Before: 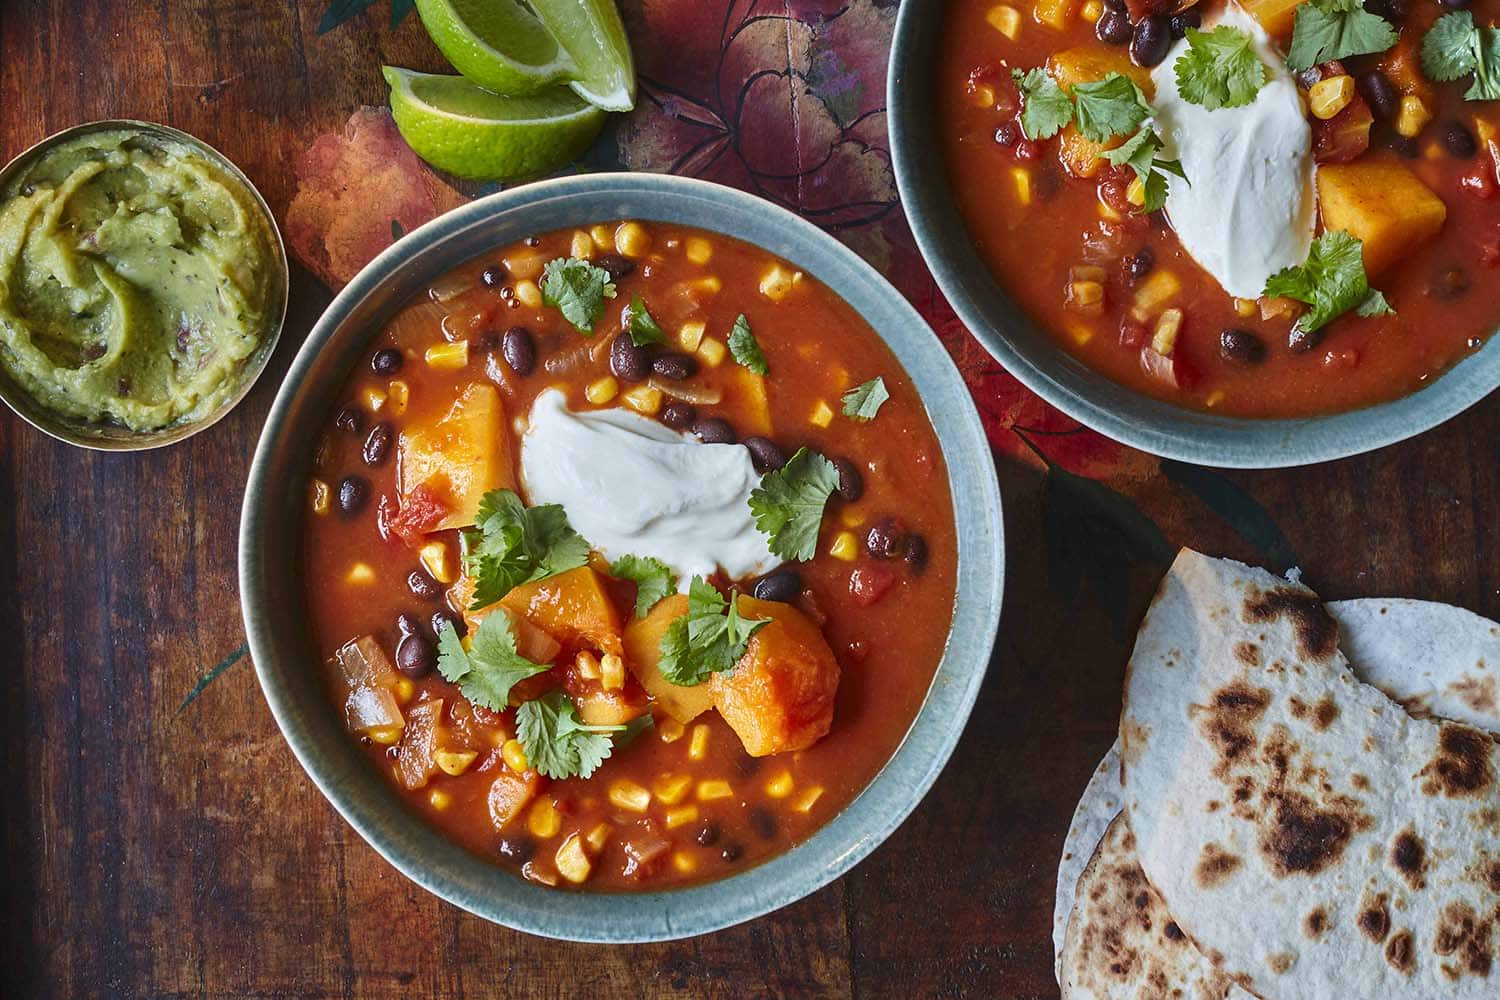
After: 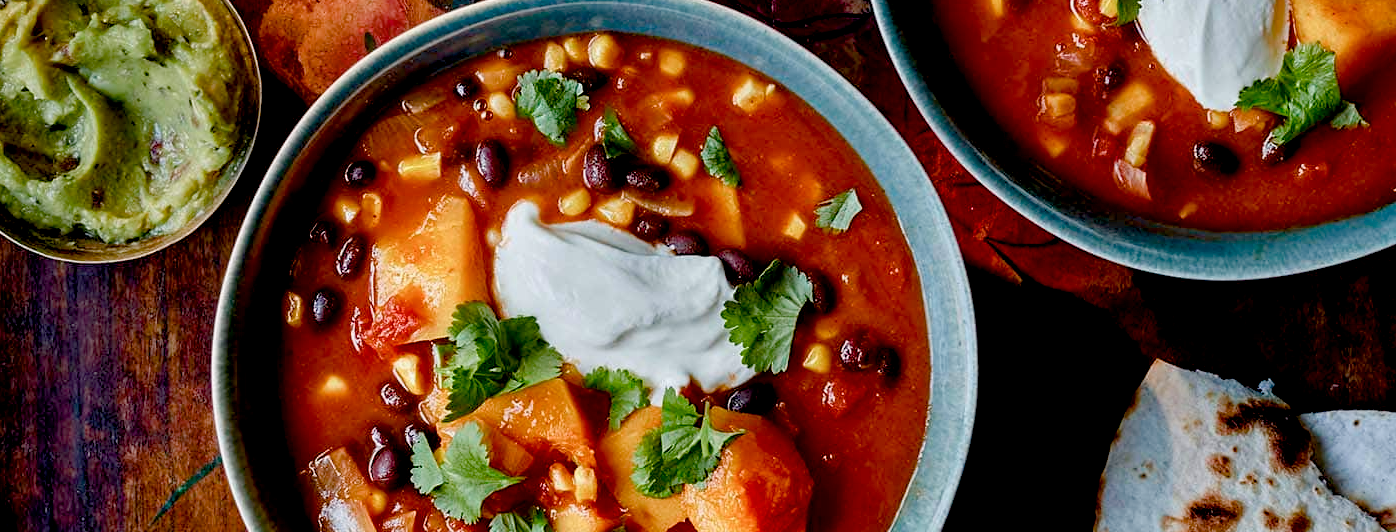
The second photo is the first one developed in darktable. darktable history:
color balance rgb: perceptual saturation grading › global saturation 20%, perceptual saturation grading › highlights -49.506%, perceptual saturation grading › shadows 25.821%
exposure: black level correction 0.027, exposure -0.082 EV, compensate highlight preservation false
crop: left 1.836%, top 18.837%, right 5.056%, bottom 27.896%
